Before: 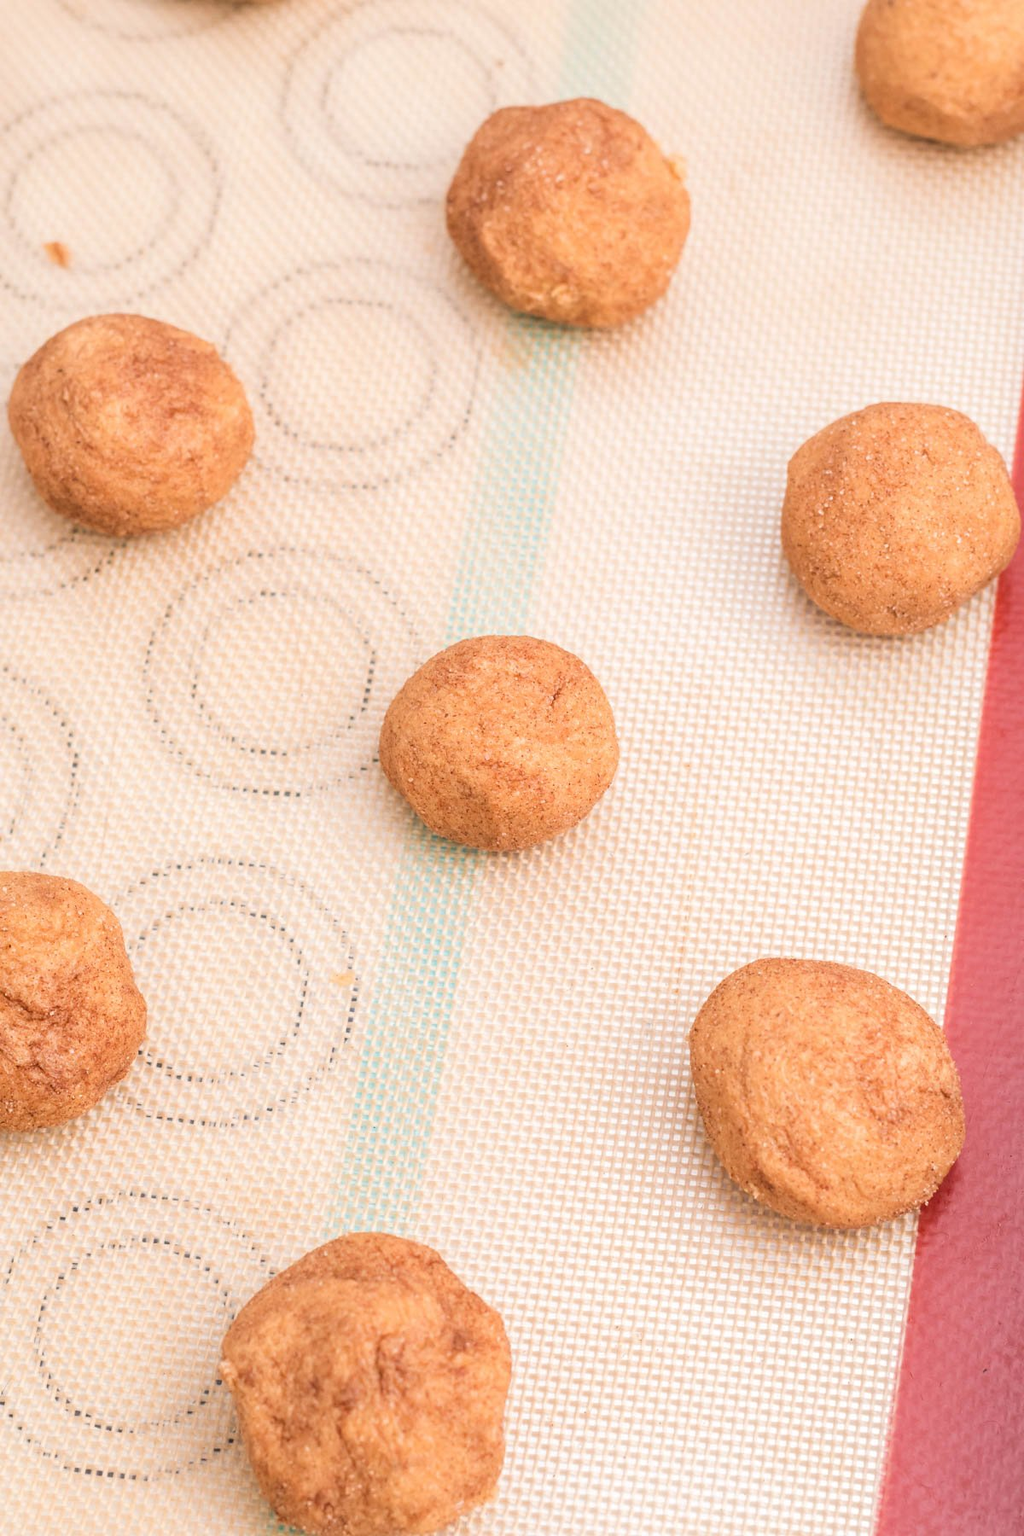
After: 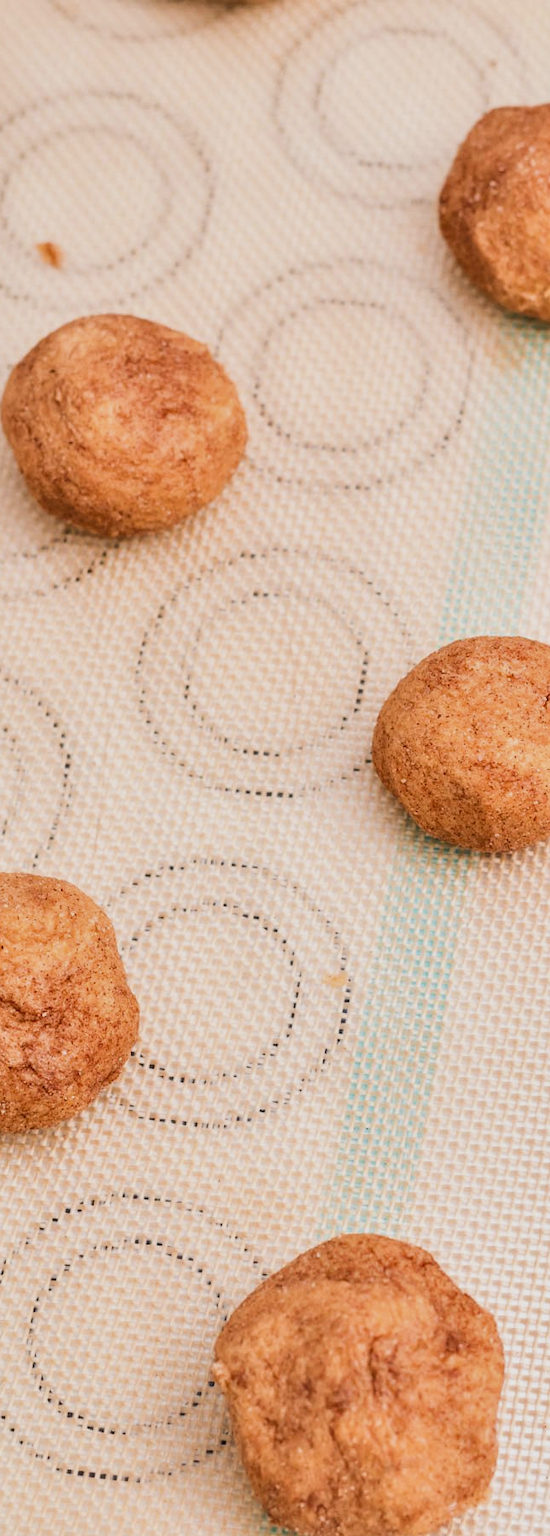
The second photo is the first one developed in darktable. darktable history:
crop: left 0.784%, right 45.524%, bottom 0.082%
exposure: compensate highlight preservation false
filmic rgb: black relative exposure -5.13 EV, white relative exposure 3.2 EV, hardness 3.43, contrast 1.201, highlights saturation mix -29.37%
shadows and highlights: low approximation 0.01, soften with gaussian
